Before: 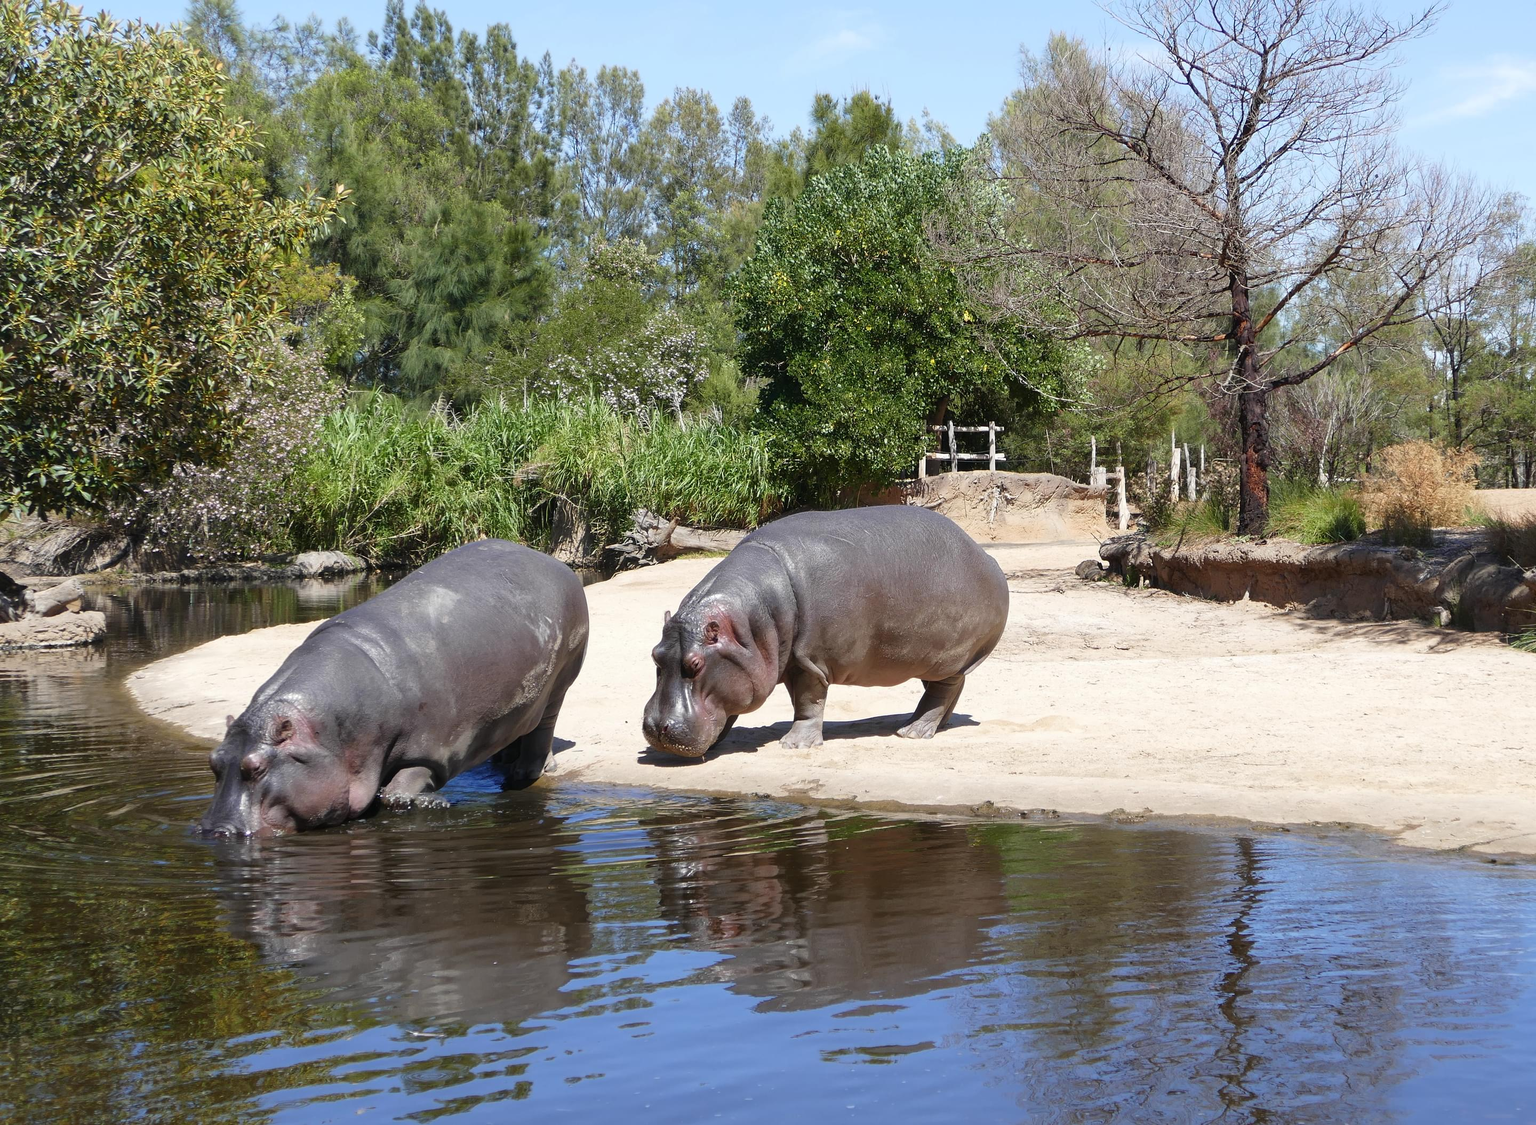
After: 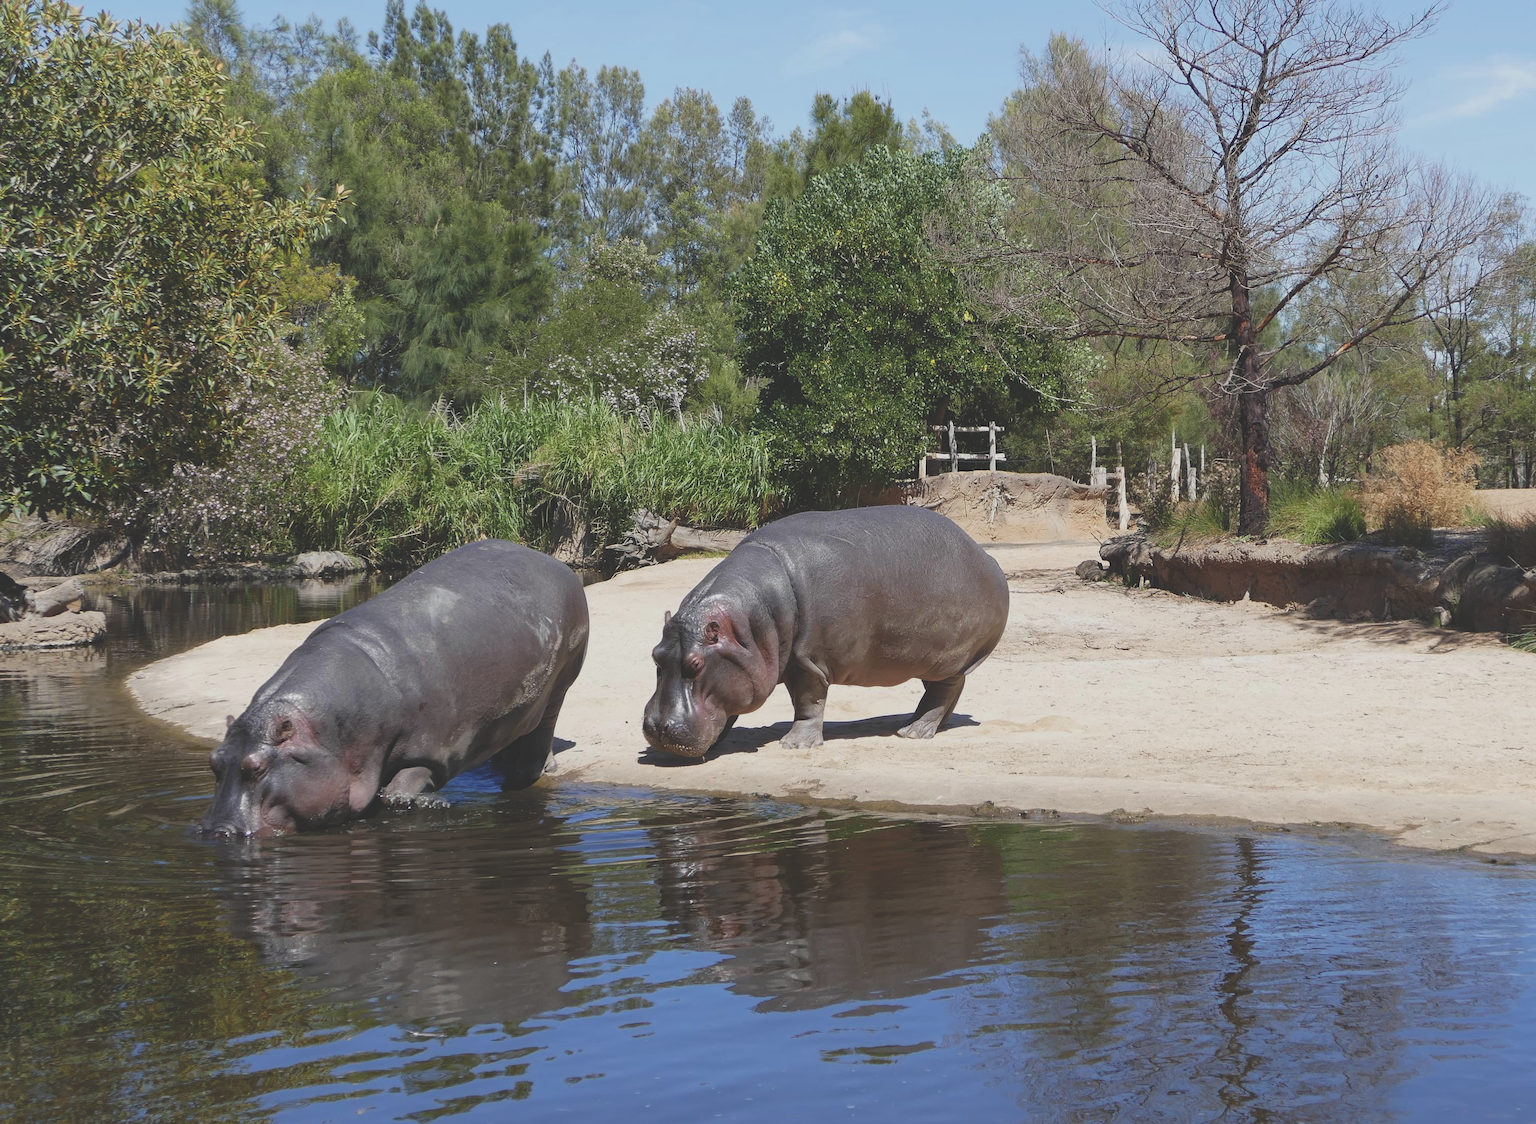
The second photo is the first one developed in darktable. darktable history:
exposure: black level correction -0.036, exposure -0.497 EV, compensate highlight preservation false
haze removal: strength 0.12, distance 0.25, compatibility mode true, adaptive false
